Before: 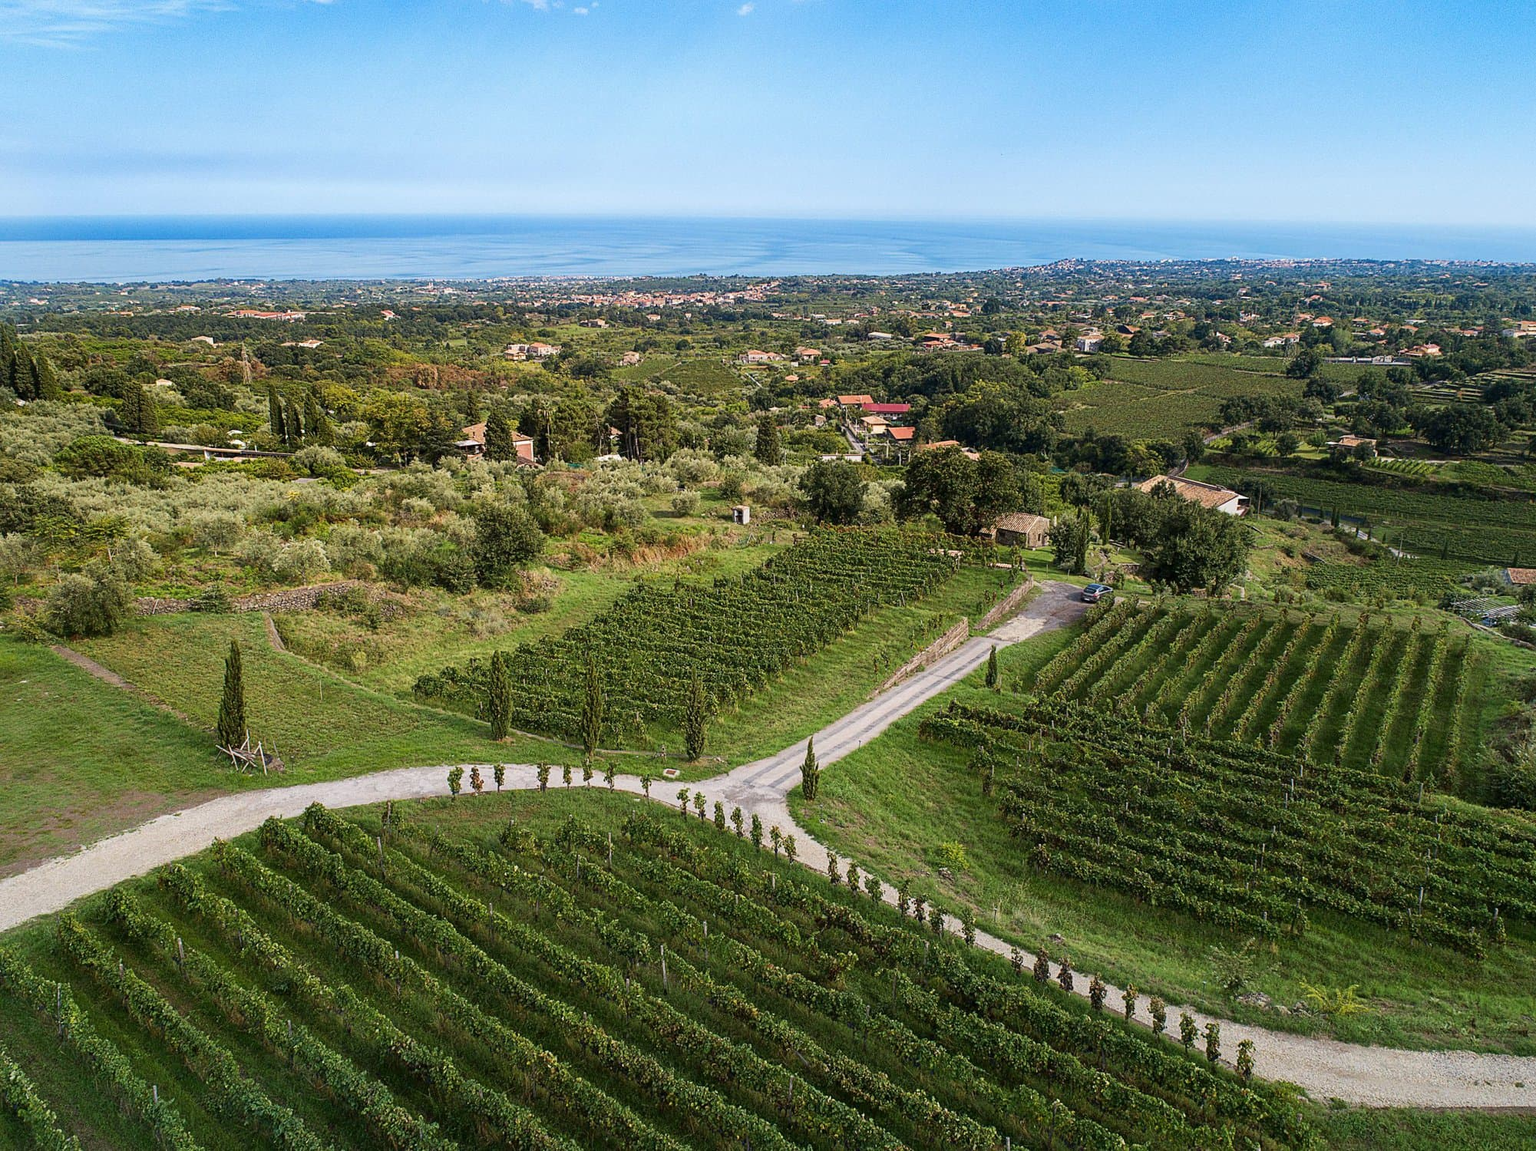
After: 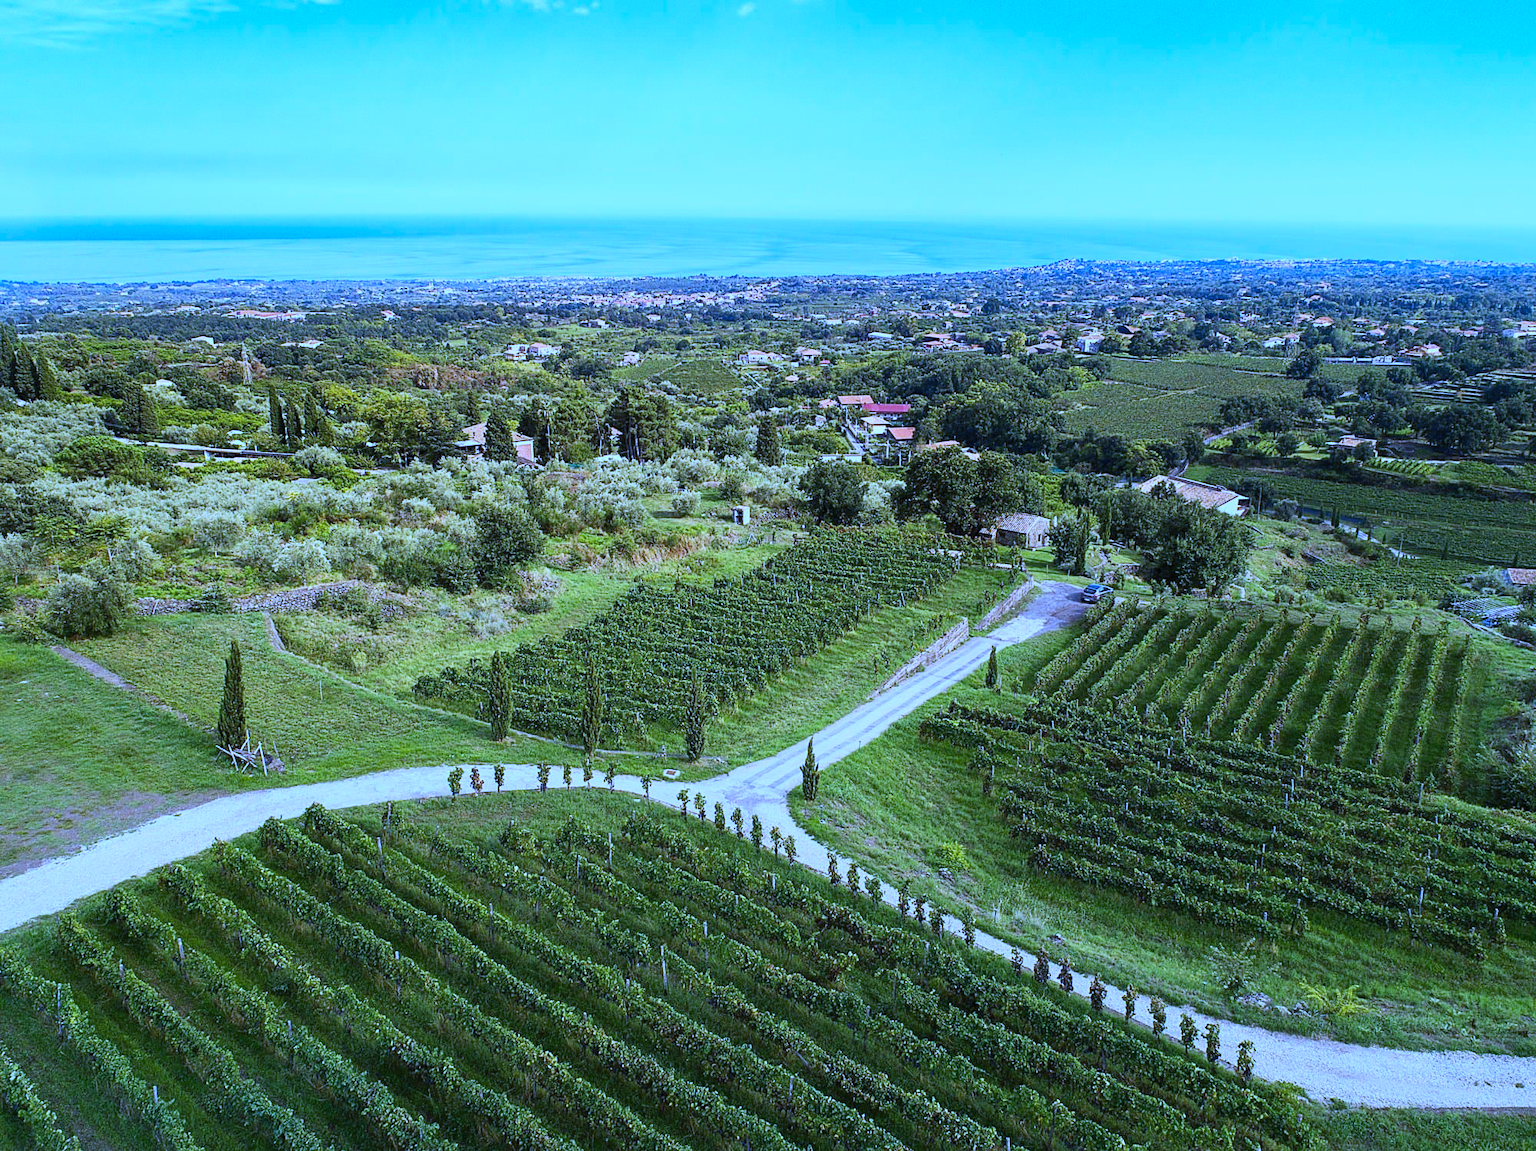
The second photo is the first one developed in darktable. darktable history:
white balance: red 0.766, blue 1.537
contrast brightness saturation: contrast 0.2, brightness 0.16, saturation 0.22
